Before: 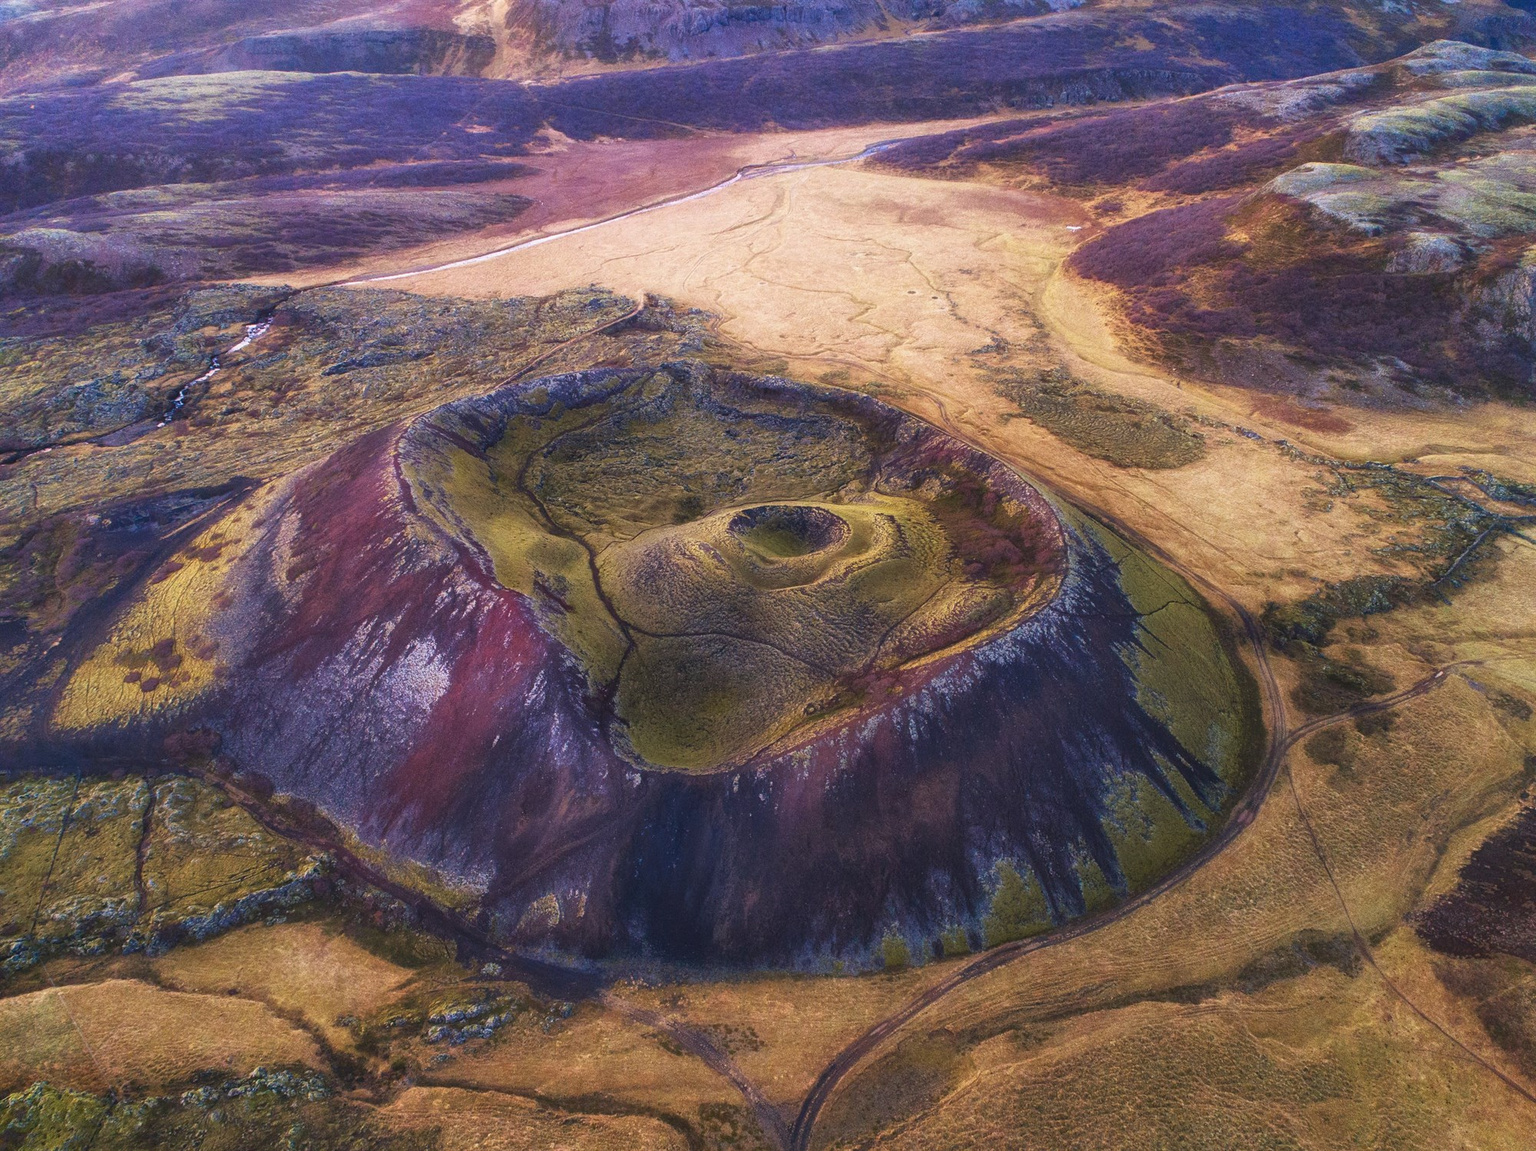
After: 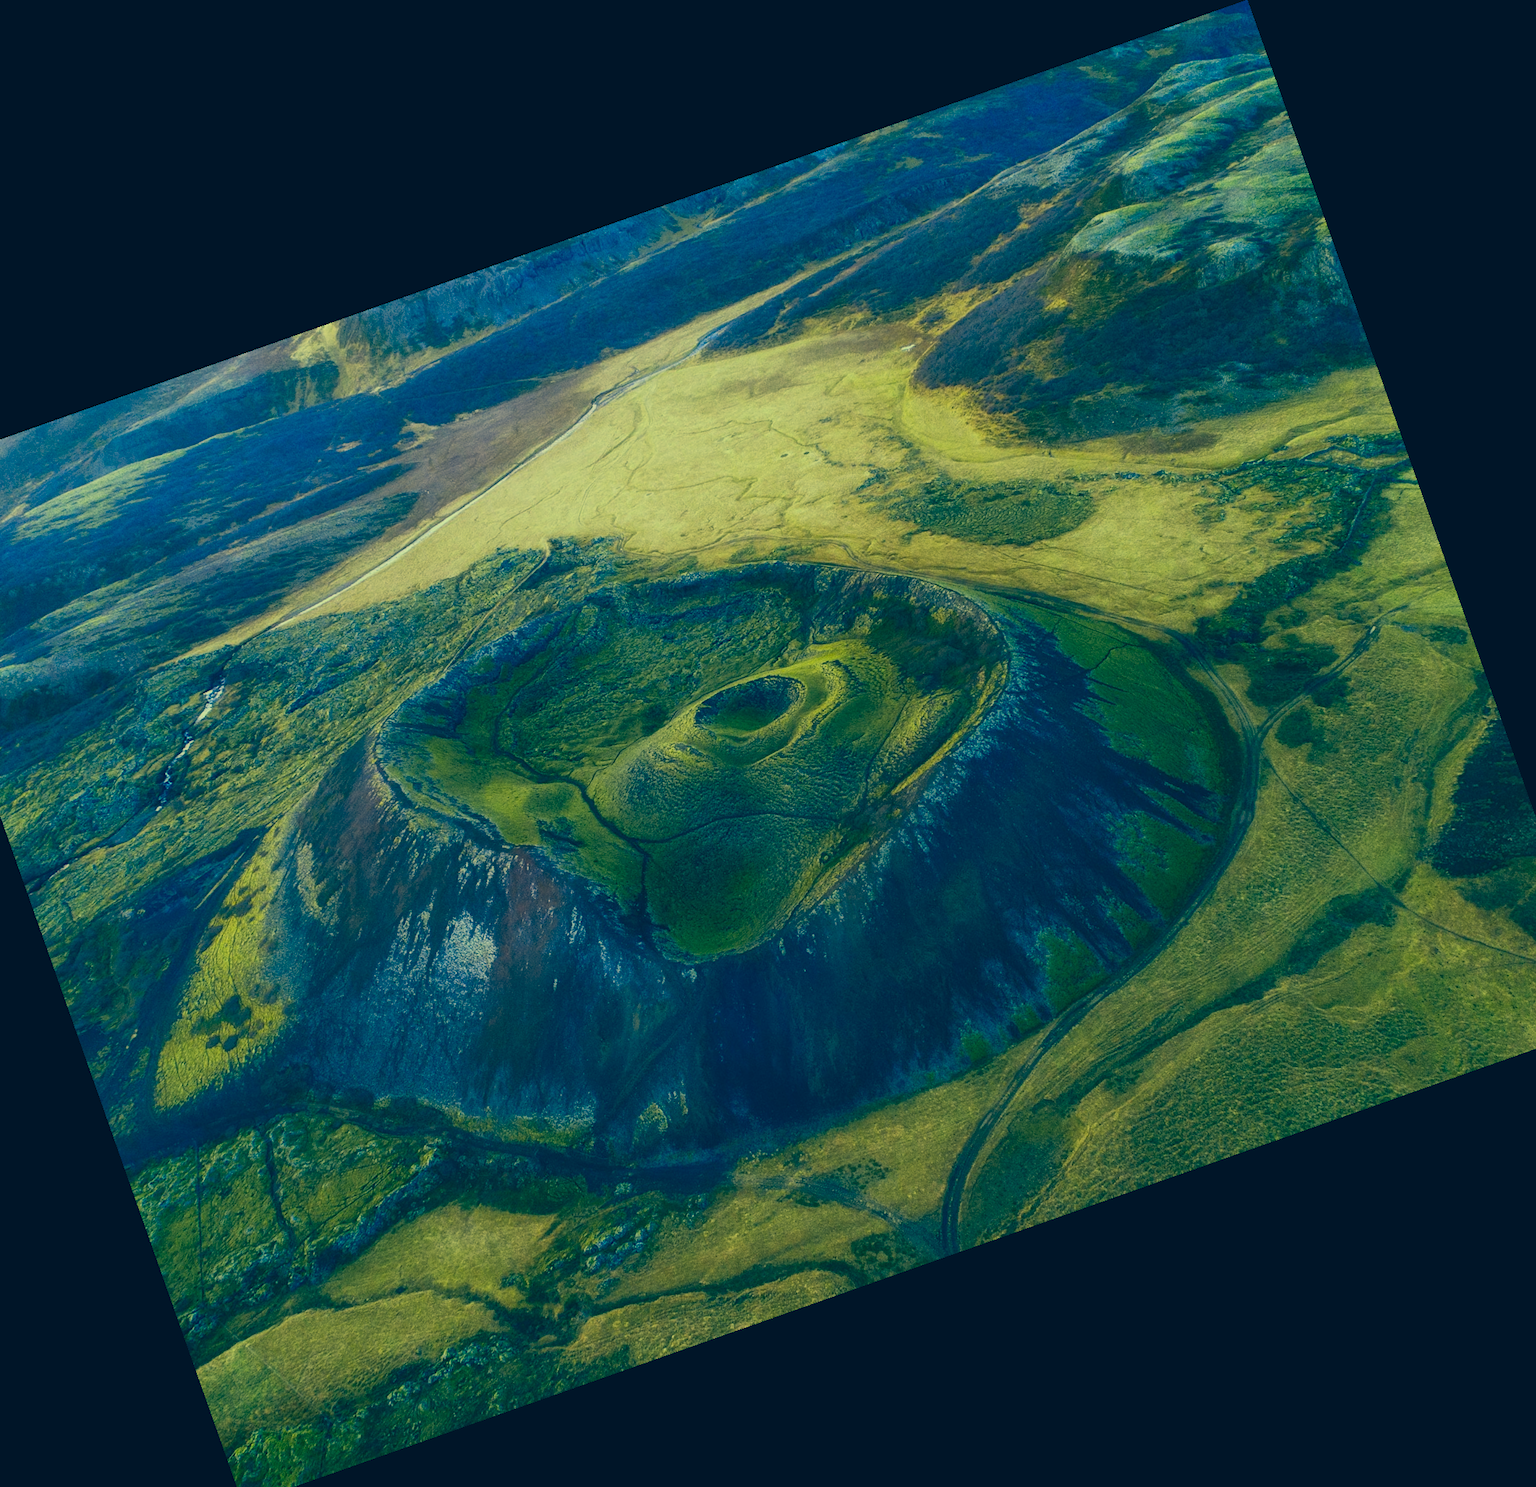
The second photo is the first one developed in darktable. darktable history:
color correction: highlights a* -15.58, highlights b* 40, shadows a* -40, shadows b* -26.18
exposure: exposure -0.462 EV, compensate highlight preservation false
crop and rotate: angle 19.43°, left 6.812%, right 4.125%, bottom 1.087%
contrast brightness saturation: contrast 0.1, brightness 0.02, saturation 0.02
